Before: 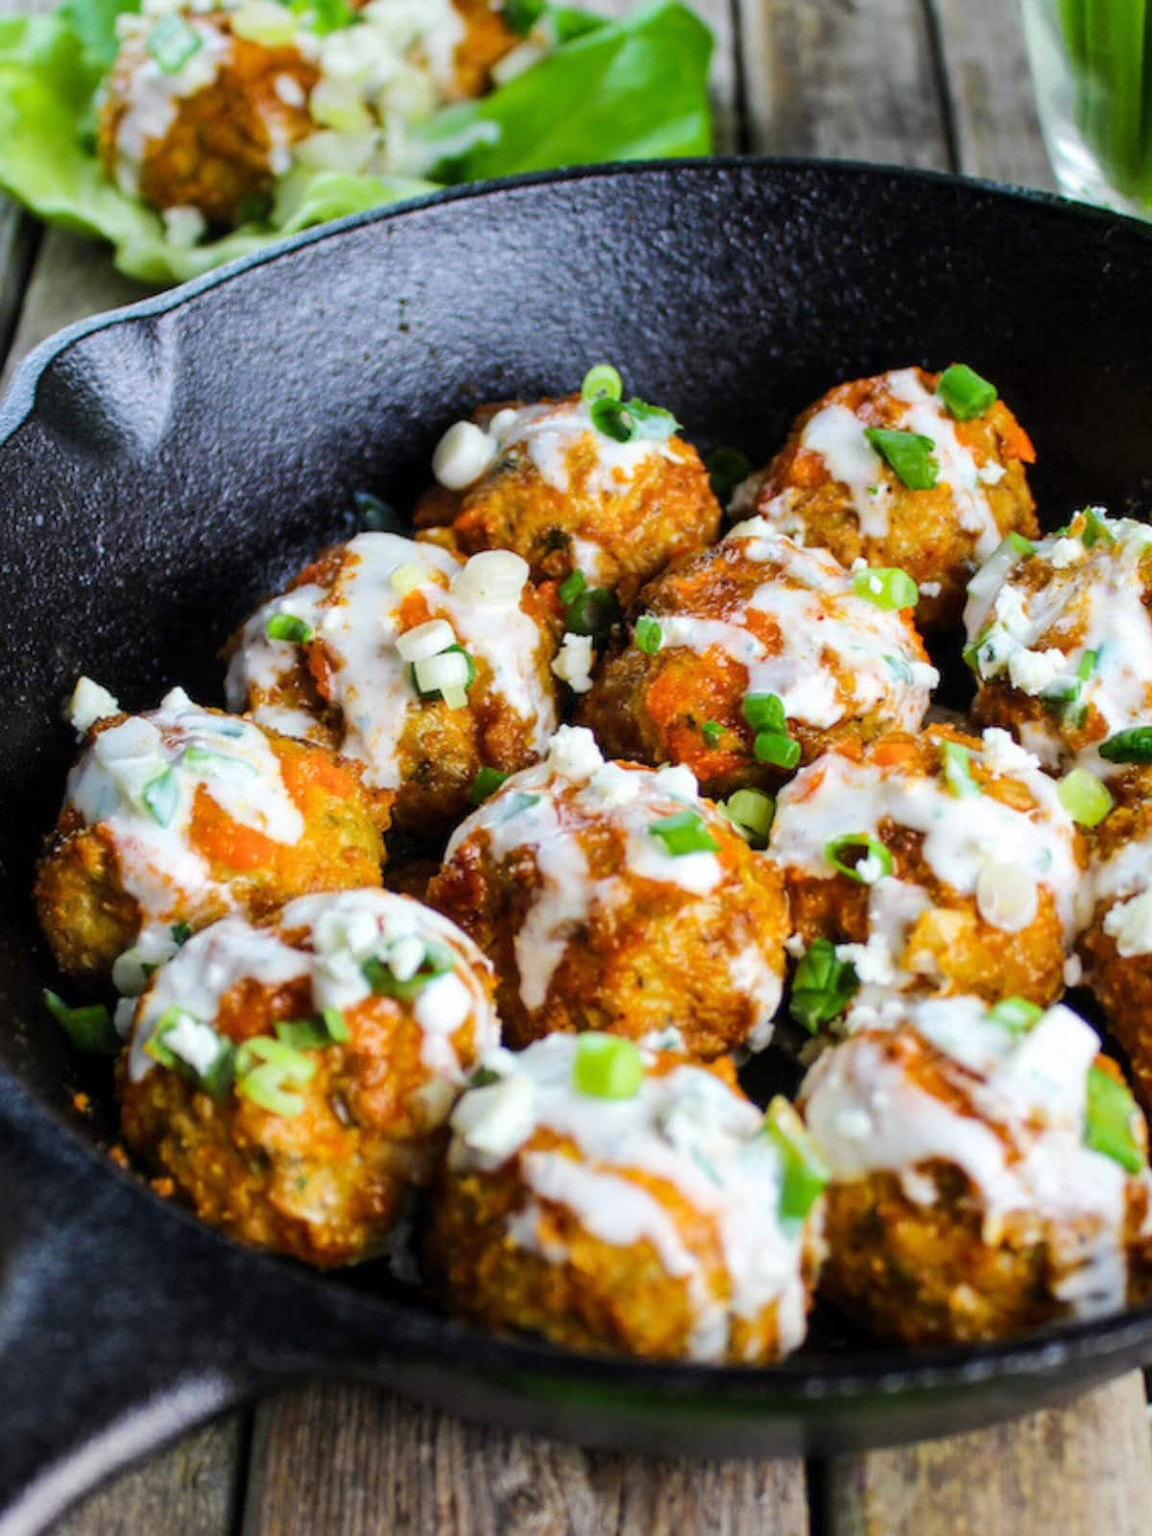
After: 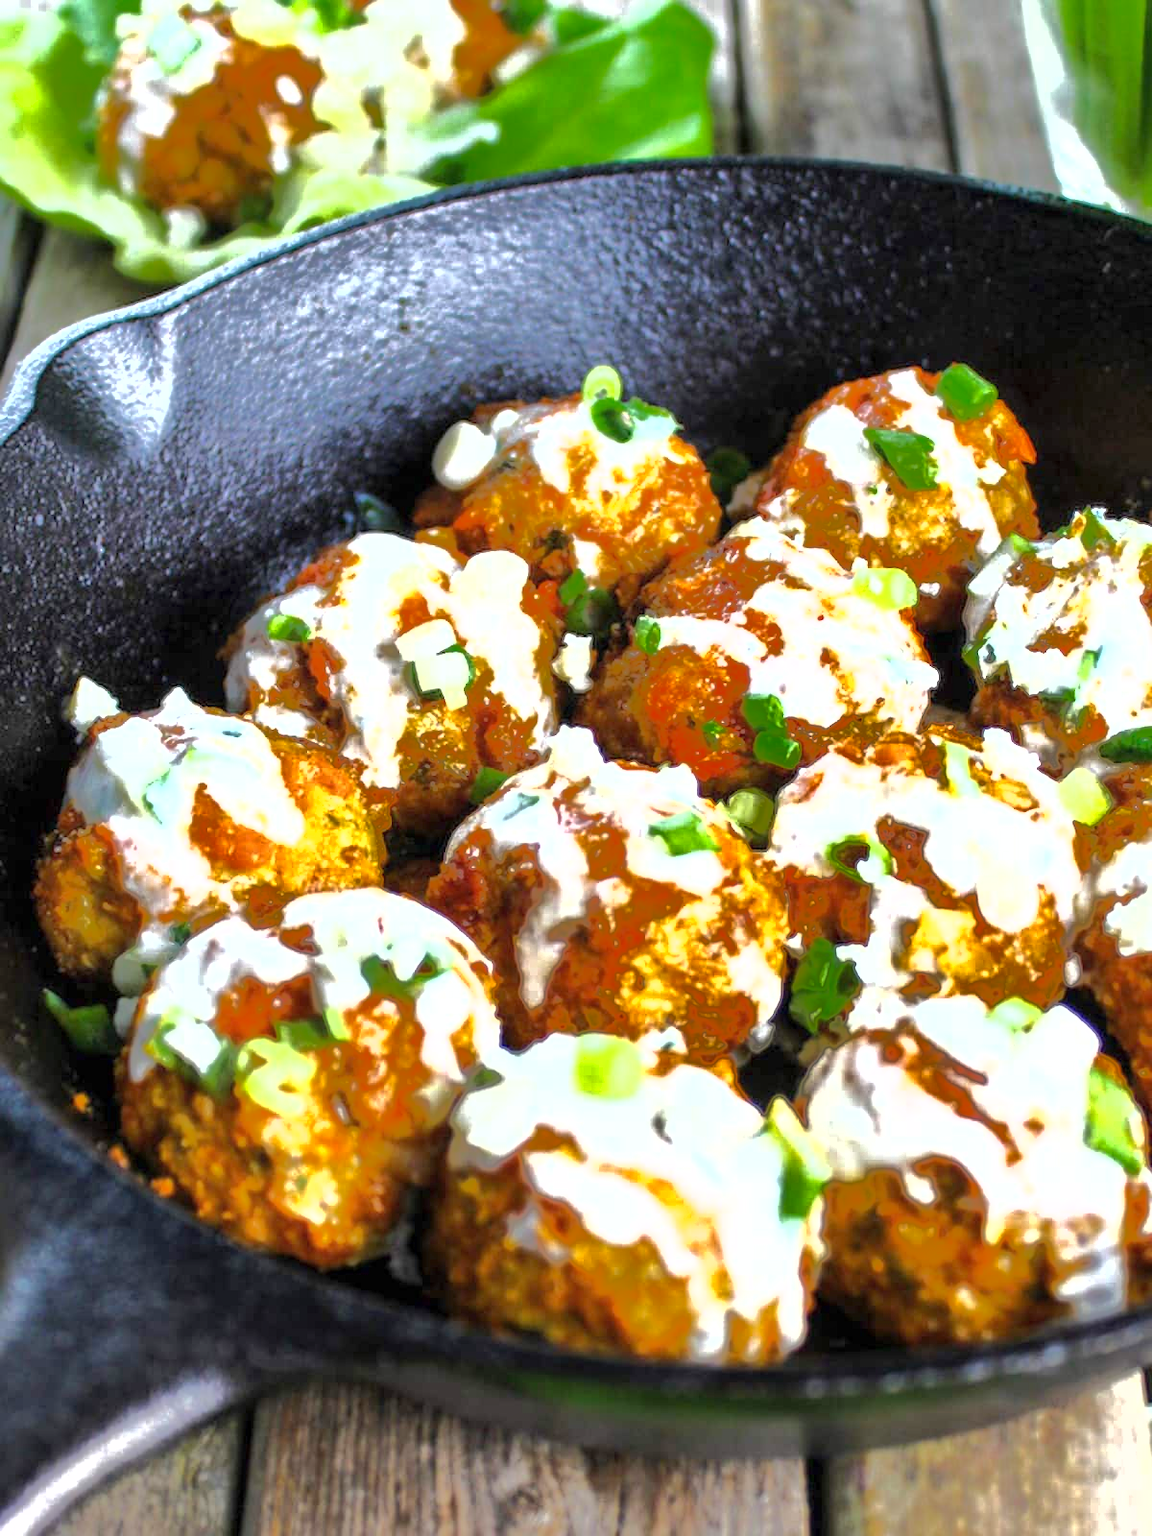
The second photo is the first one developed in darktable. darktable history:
exposure: exposure 1 EV, compensate highlight preservation false
shadows and highlights: shadows 38.06, highlights -74.79, highlights color adjustment 0.656%
